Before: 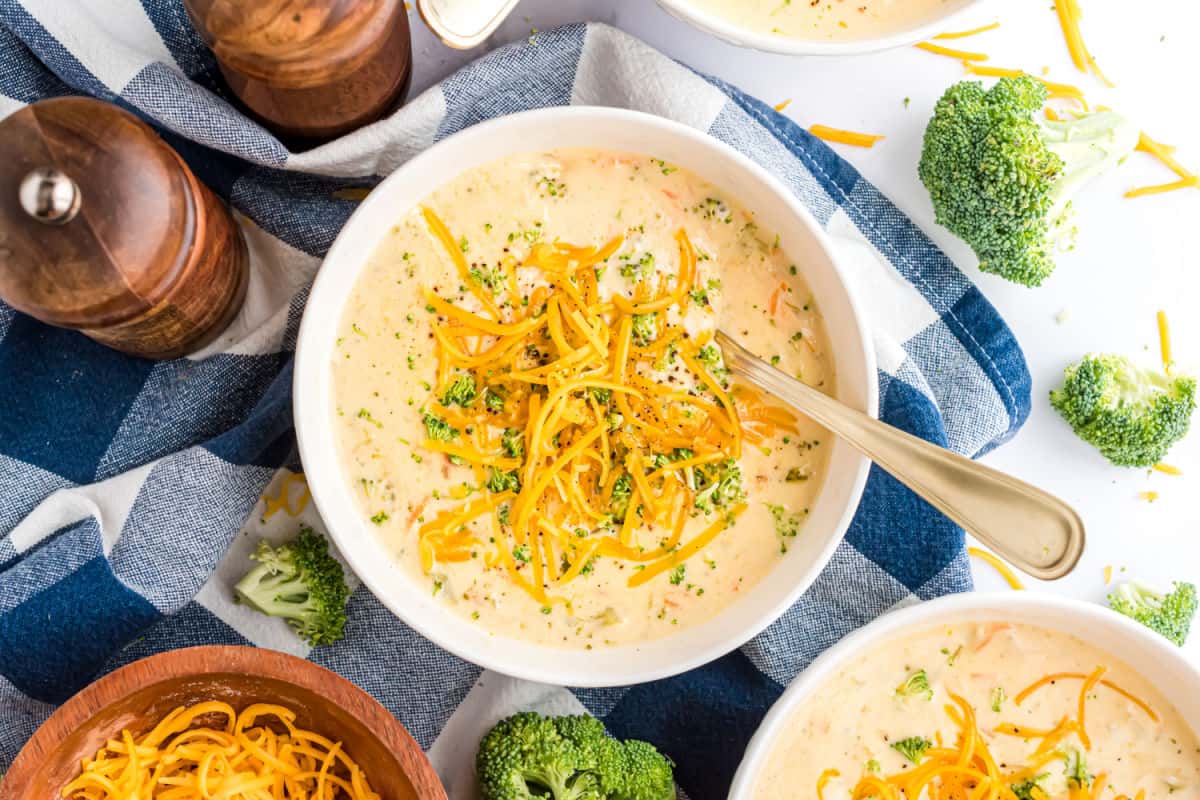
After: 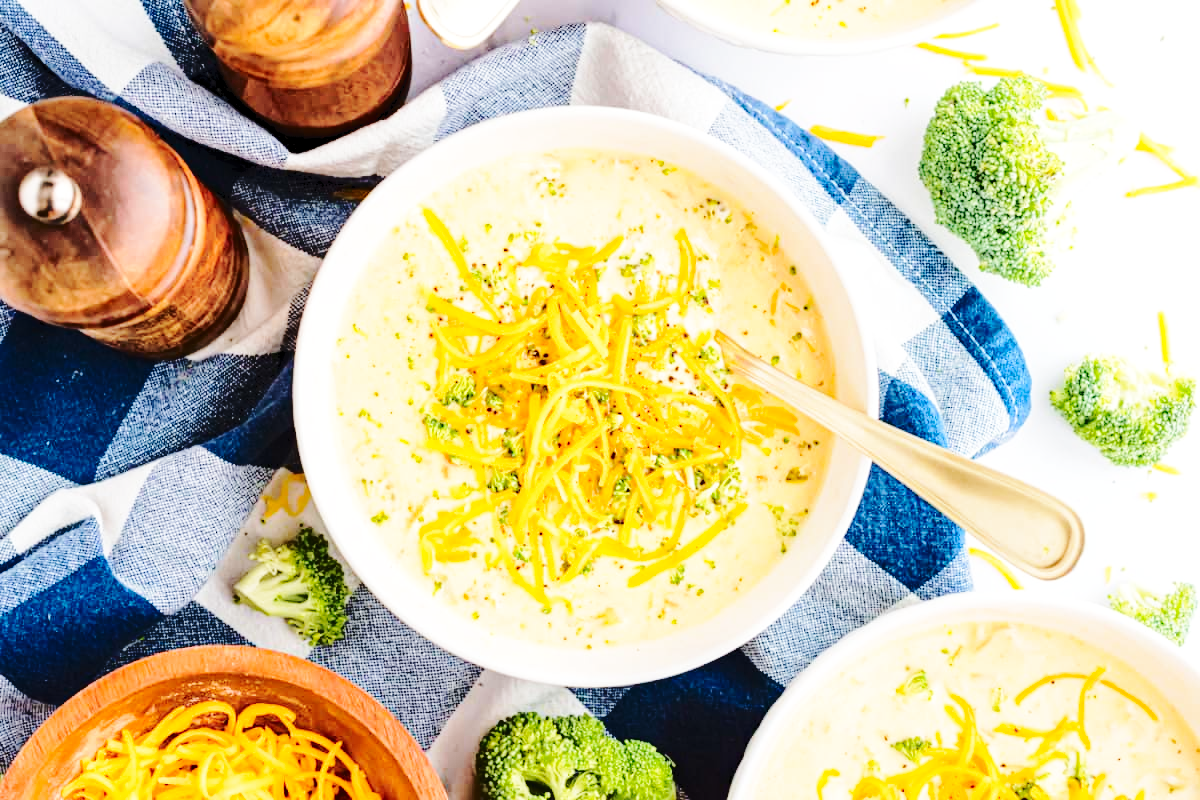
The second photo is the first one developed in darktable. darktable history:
base curve: curves: ch0 [(0, 0) (0.032, 0.037) (0.105, 0.228) (0.435, 0.76) (0.856, 0.983) (1, 1)], preserve colors none
tone curve: curves: ch0 [(0, 0) (0.003, 0.031) (0.011, 0.033) (0.025, 0.038) (0.044, 0.049) (0.069, 0.059) (0.1, 0.071) (0.136, 0.093) (0.177, 0.142) (0.224, 0.204) (0.277, 0.292) (0.335, 0.387) (0.399, 0.484) (0.468, 0.567) (0.543, 0.643) (0.623, 0.712) (0.709, 0.776) (0.801, 0.837) (0.898, 0.903) (1, 1)], color space Lab, independent channels, preserve colors none
haze removal: compatibility mode true, adaptive false
